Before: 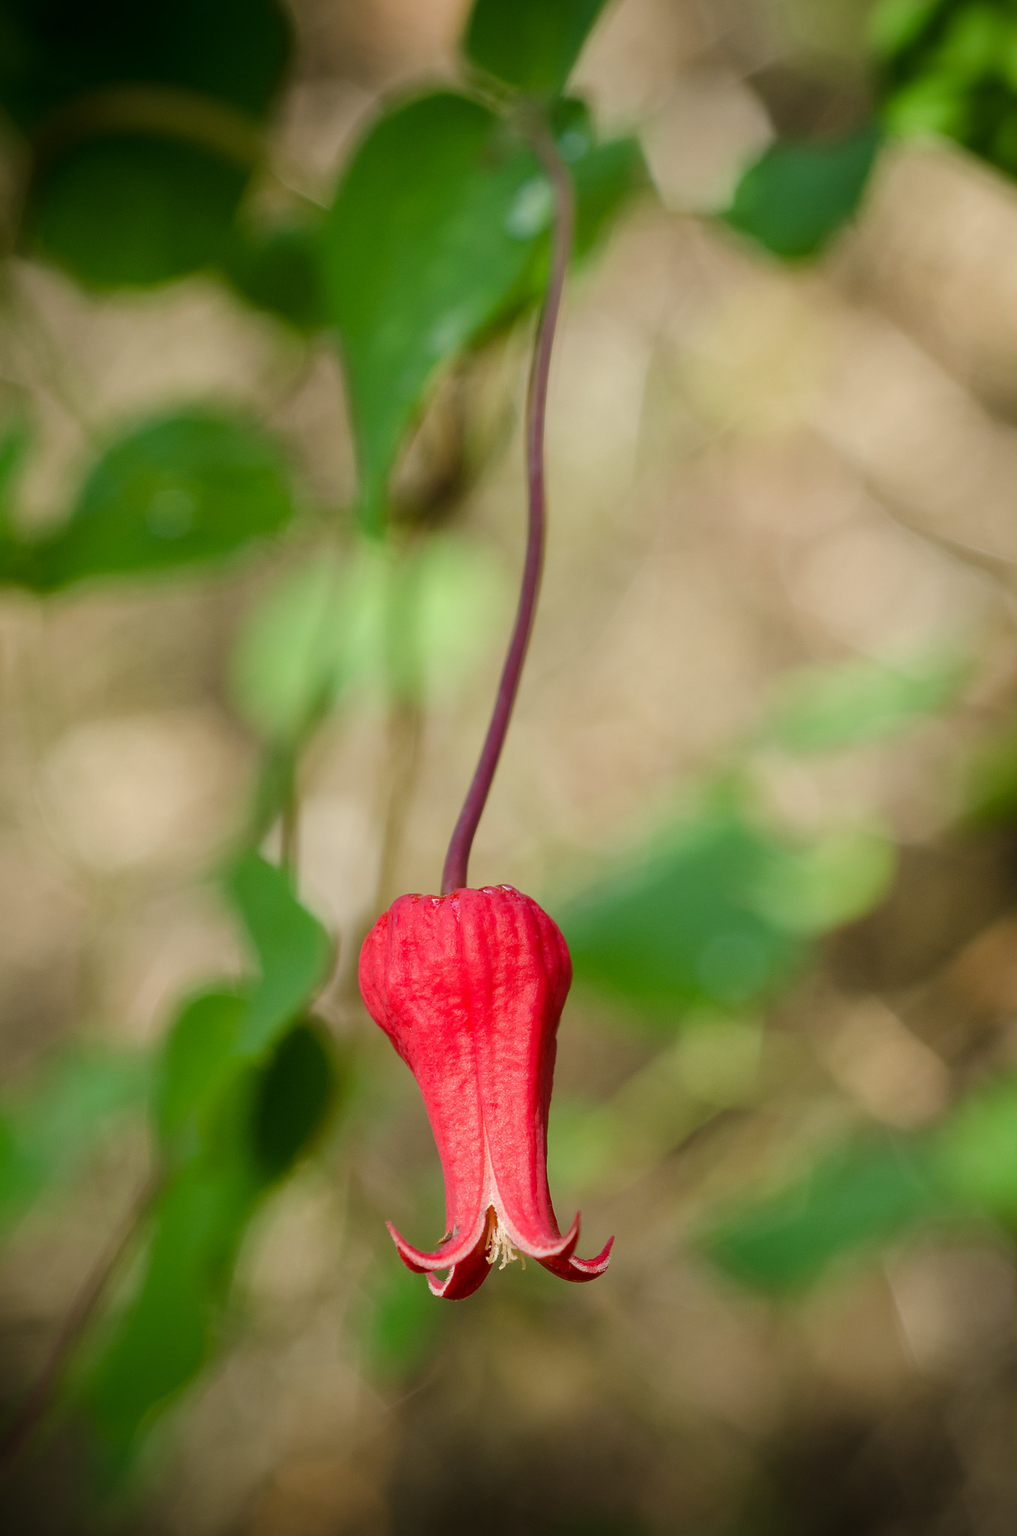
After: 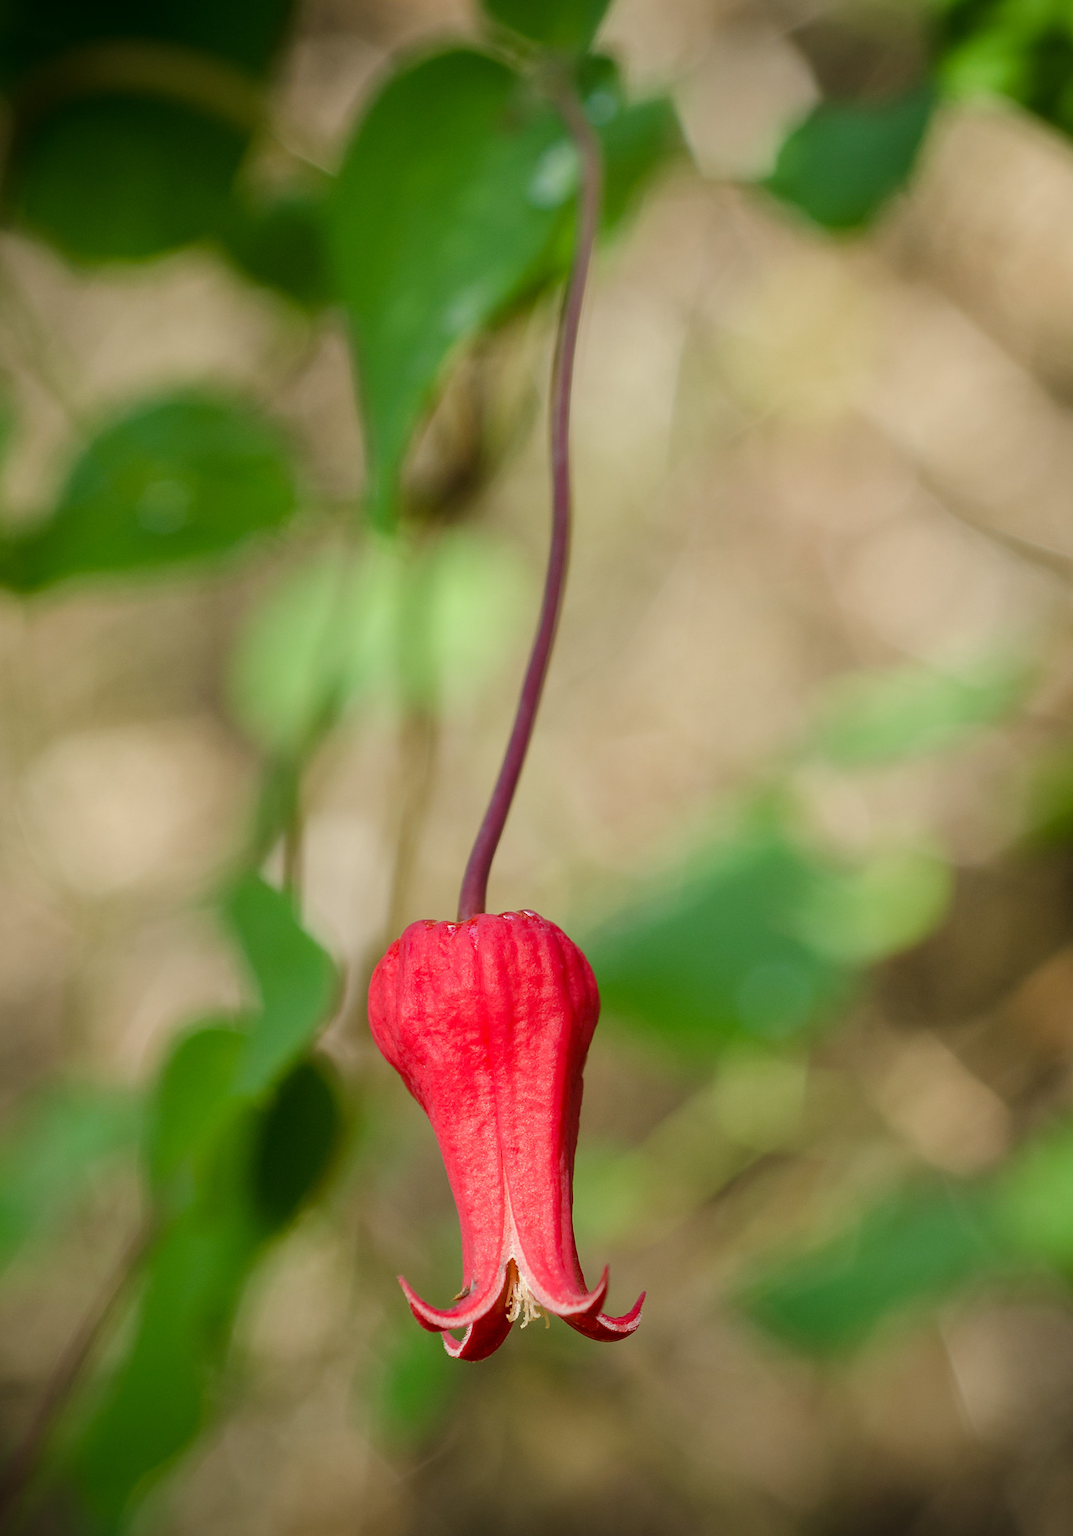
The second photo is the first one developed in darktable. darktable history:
crop: left 2.022%, top 3.116%, right 0.801%, bottom 4.824%
